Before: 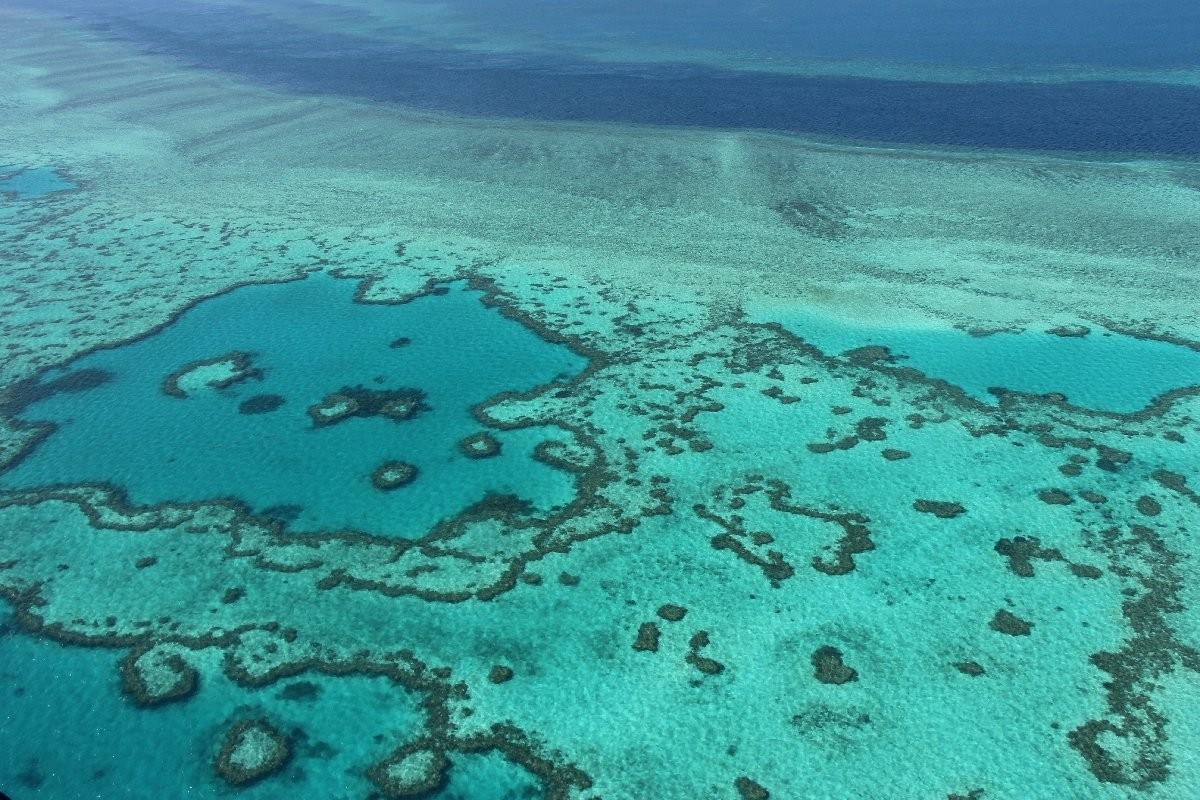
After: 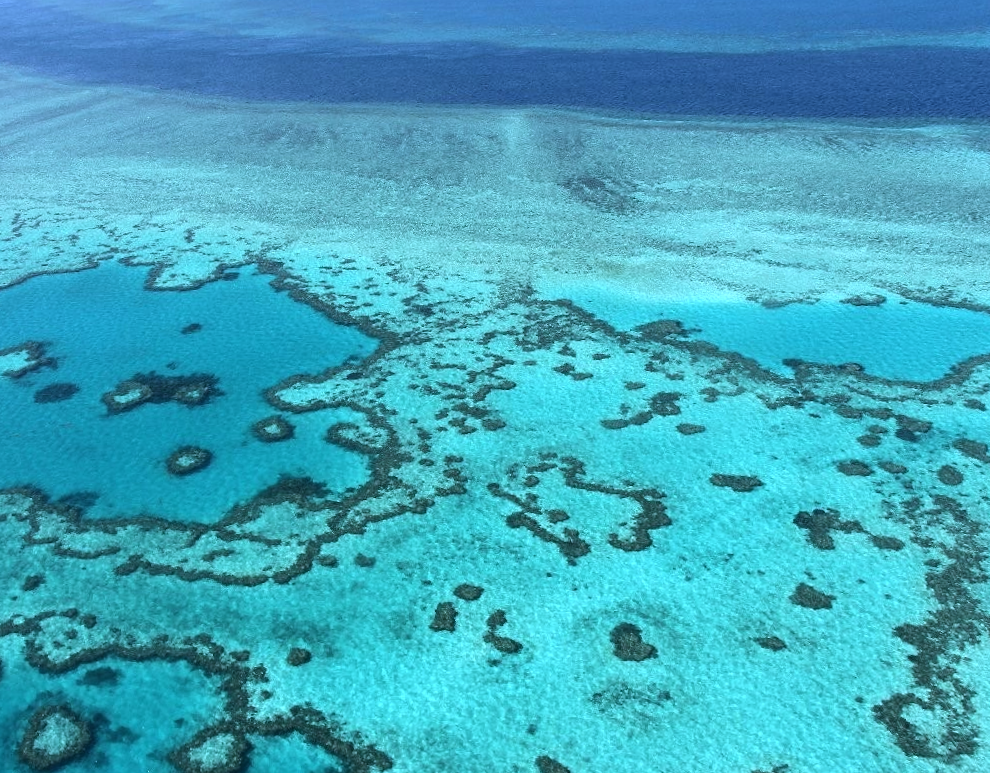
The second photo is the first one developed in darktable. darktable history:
tone equalizer: -8 EV -0.417 EV, -7 EV -0.389 EV, -6 EV -0.333 EV, -5 EV -0.222 EV, -3 EV 0.222 EV, -2 EV 0.333 EV, -1 EV 0.389 EV, +0 EV 0.417 EV, edges refinement/feathering 500, mask exposure compensation -1.25 EV, preserve details no
white balance: red 0.926, green 1.003, blue 1.133
rotate and perspective: rotation -1.32°, lens shift (horizontal) -0.031, crop left 0.015, crop right 0.985, crop top 0.047, crop bottom 0.982
crop: left 16.145%
